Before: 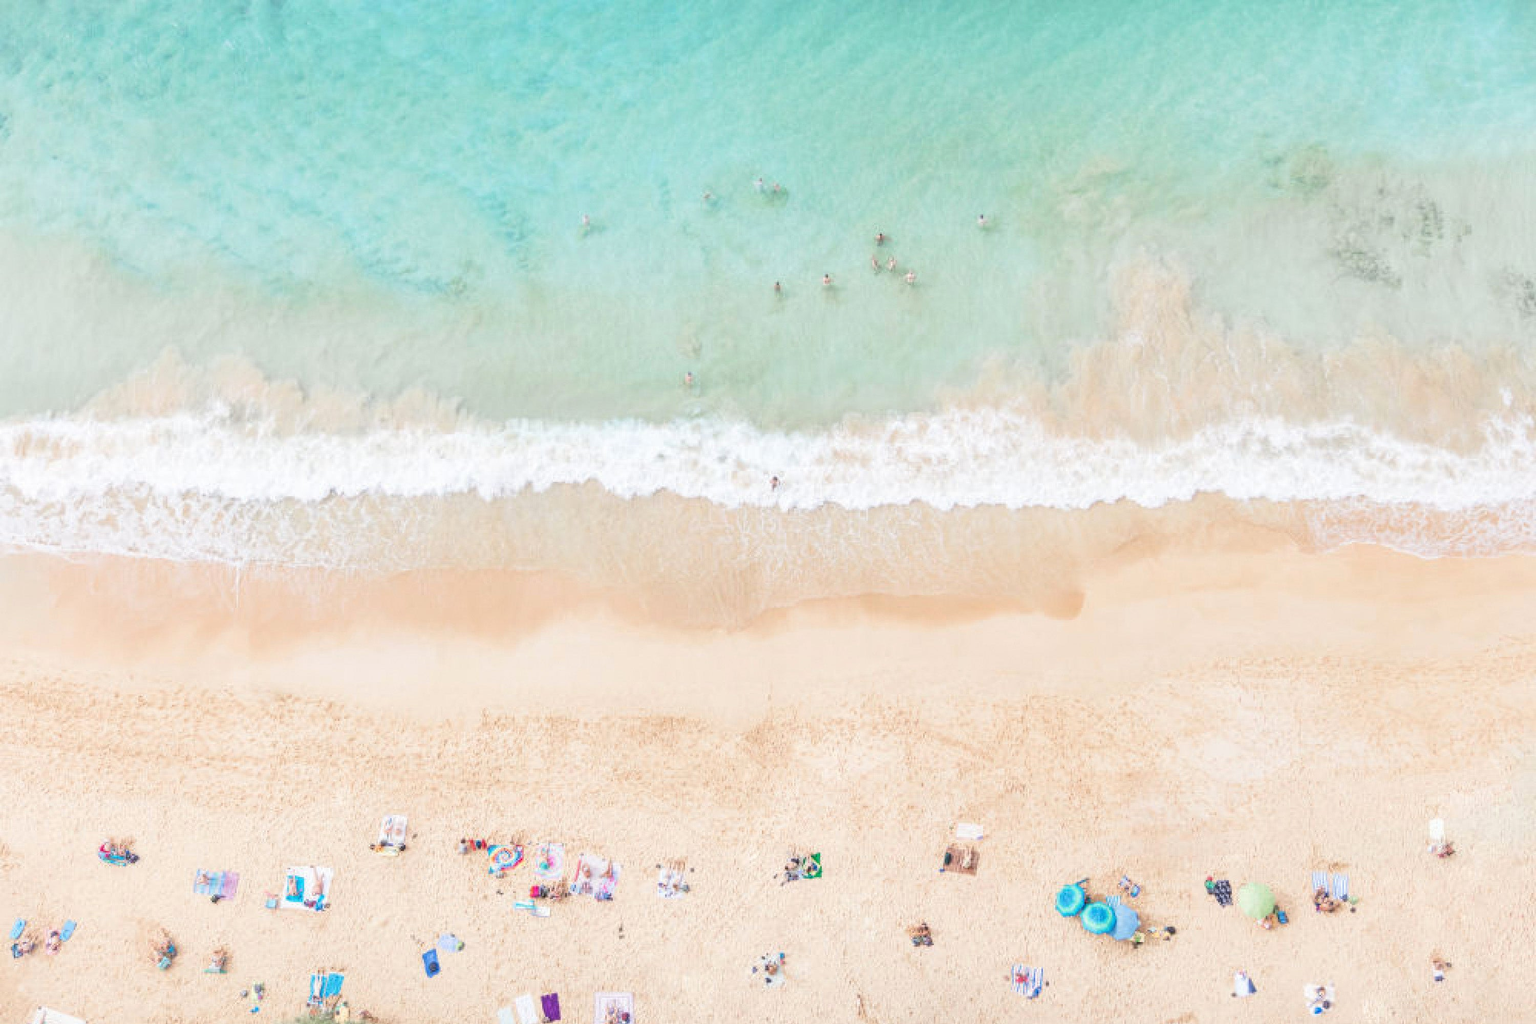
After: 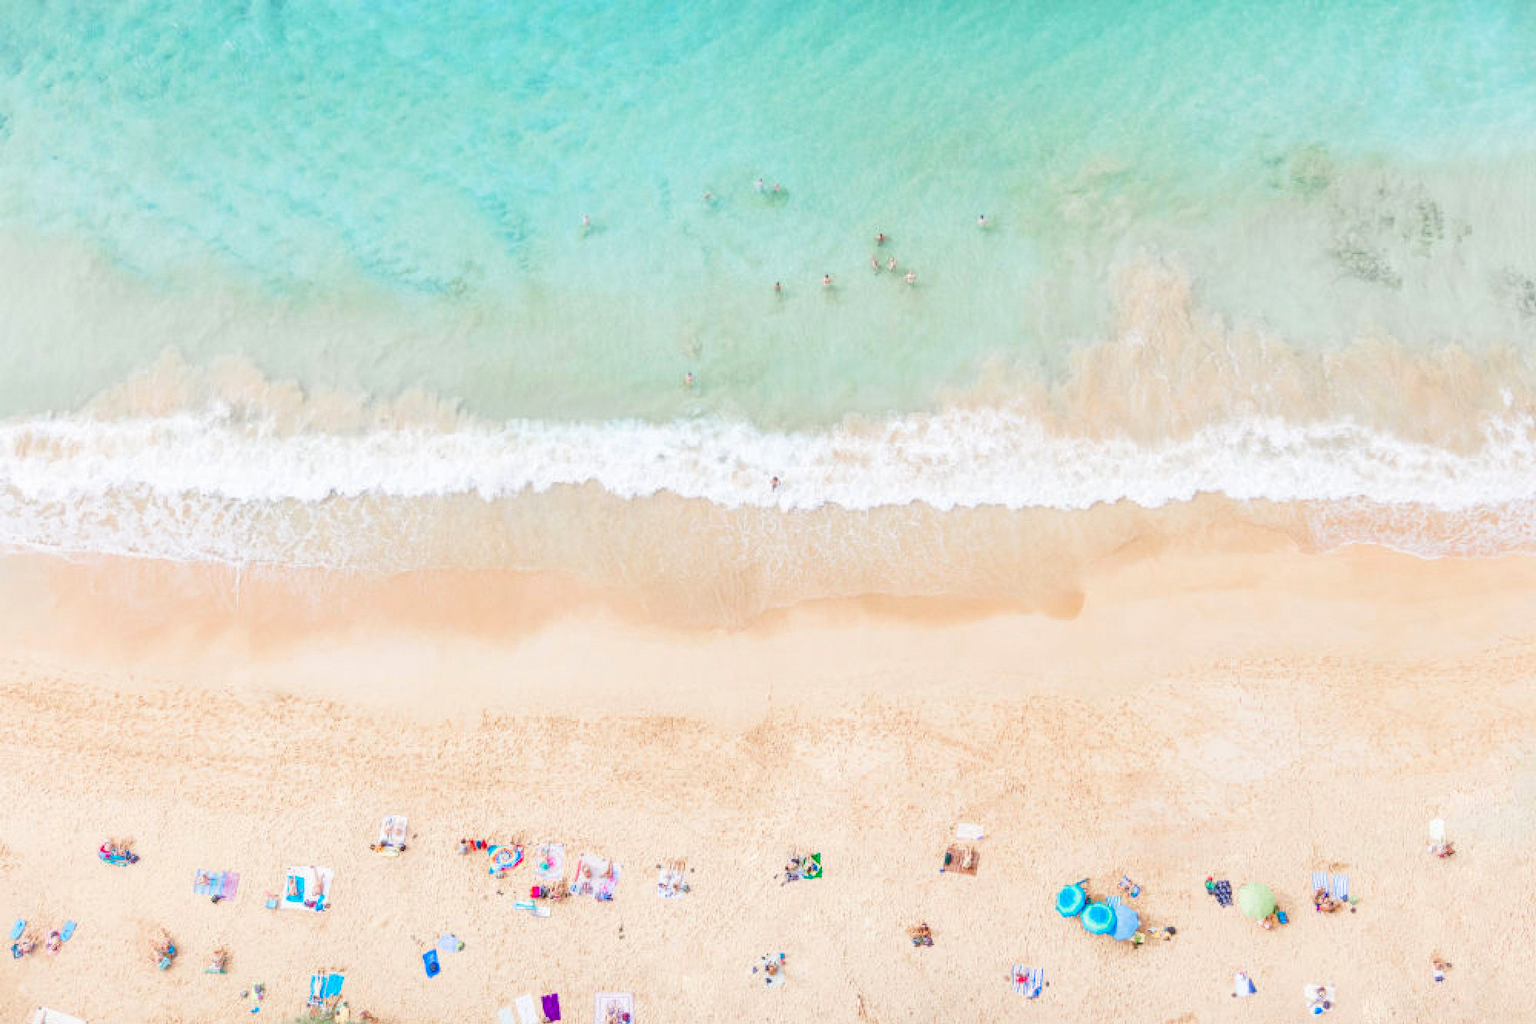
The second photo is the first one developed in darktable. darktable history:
color balance rgb: linear chroma grading › global chroma 41.737%, perceptual saturation grading › global saturation -0.113%, perceptual saturation grading › highlights -29.431%, perceptual saturation grading › mid-tones 30.023%, perceptual saturation grading › shadows 58.806%
